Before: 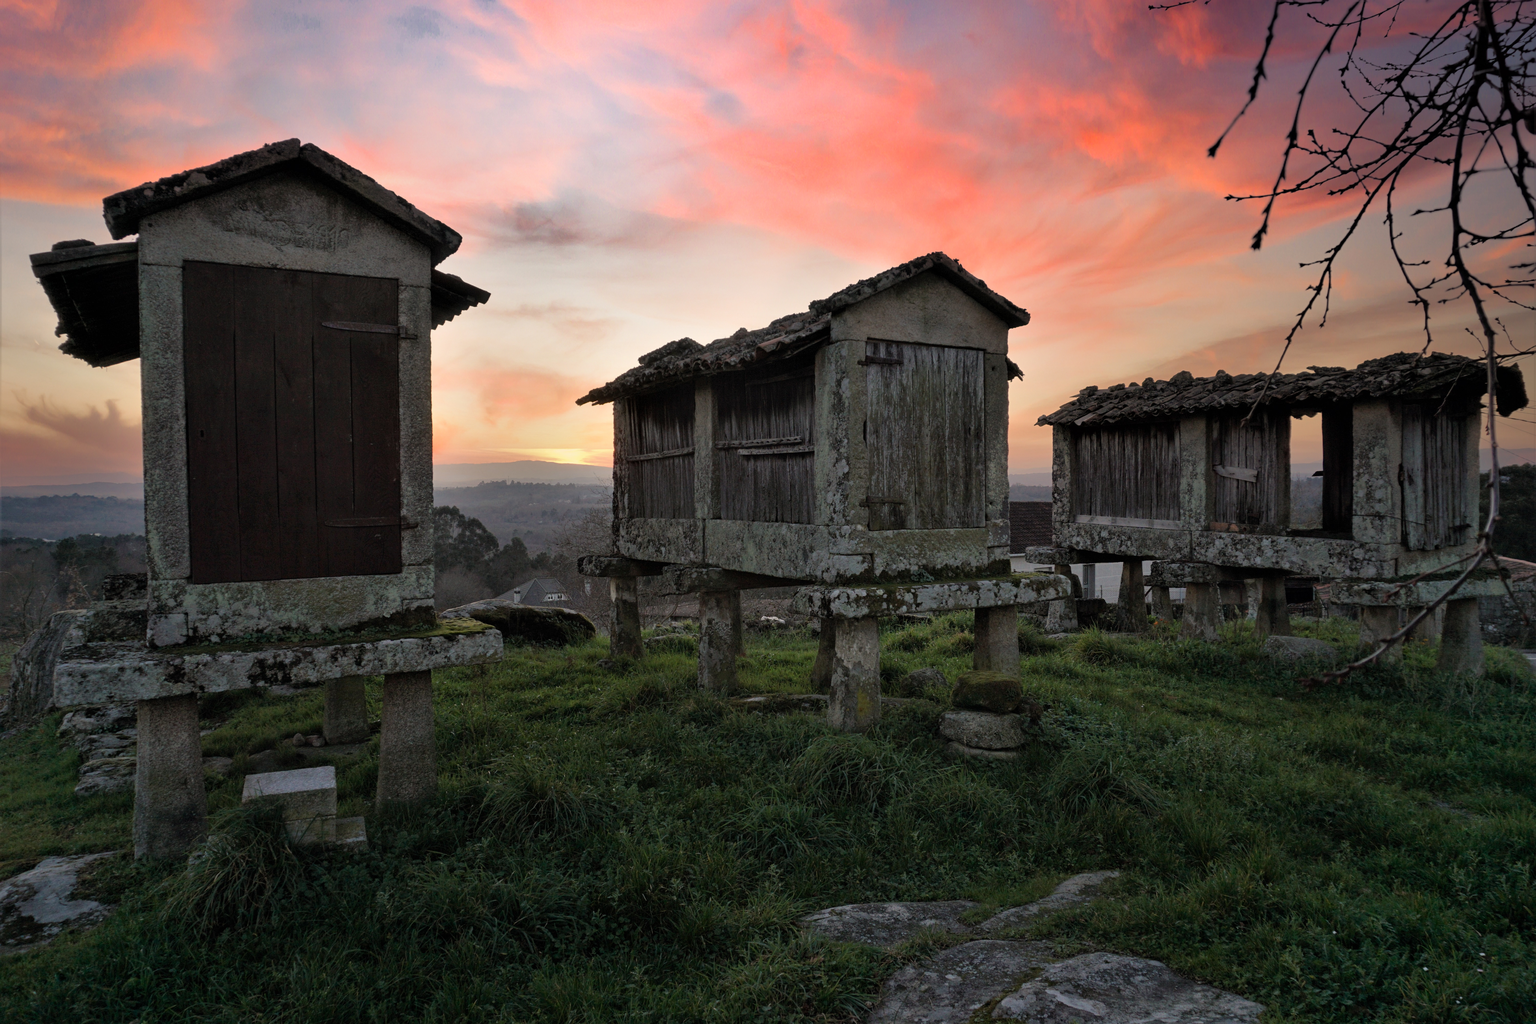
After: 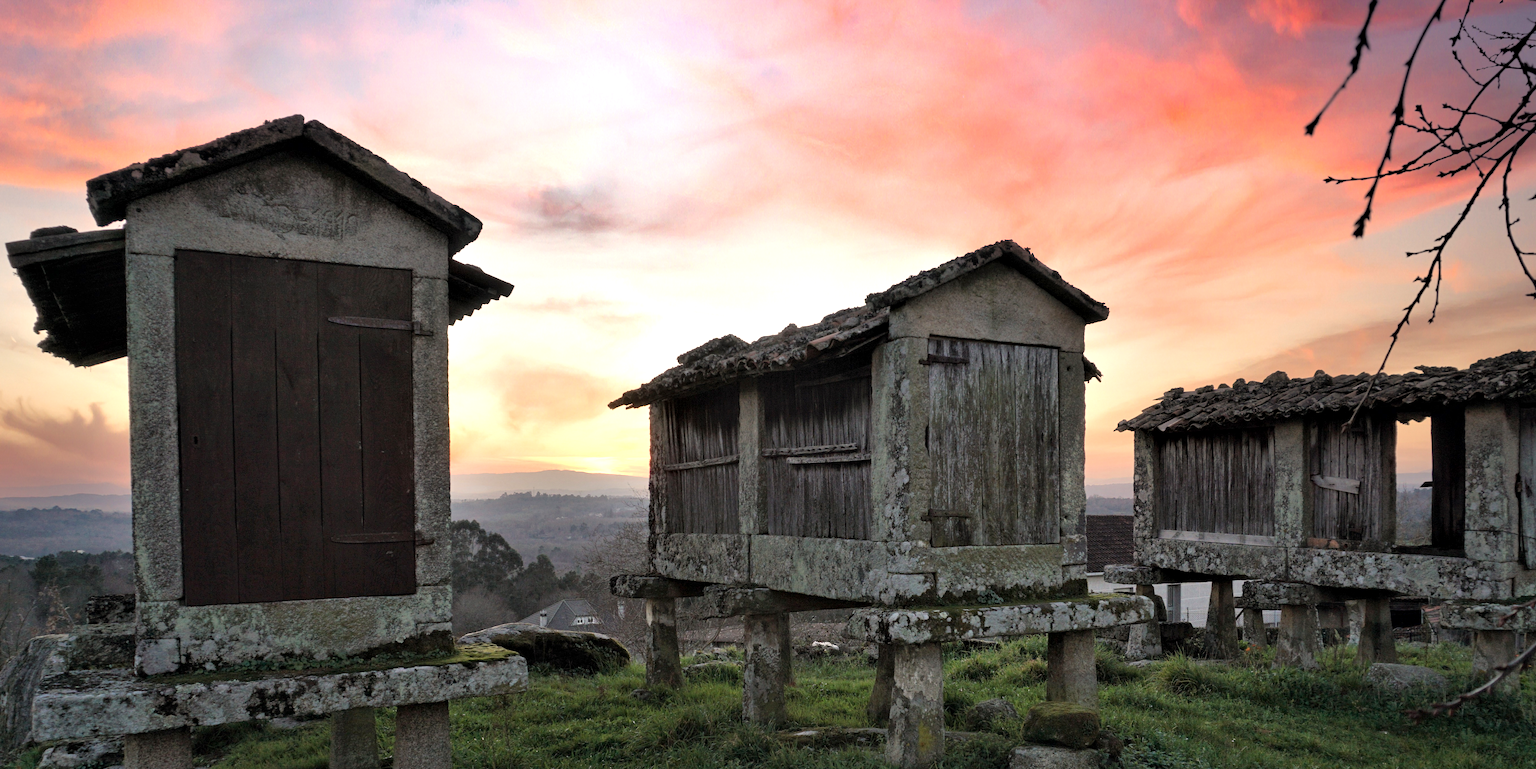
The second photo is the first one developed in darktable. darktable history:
crop: left 1.618%, top 3.401%, right 7.714%, bottom 28.46%
contrast equalizer: y [[0.546, 0.552, 0.554, 0.554, 0.552, 0.546], [0.5 ×6], [0.5 ×6], [0 ×6], [0 ×6]], mix 0.317
exposure: black level correction 0, exposure 0.693 EV, compensate highlight preservation false
